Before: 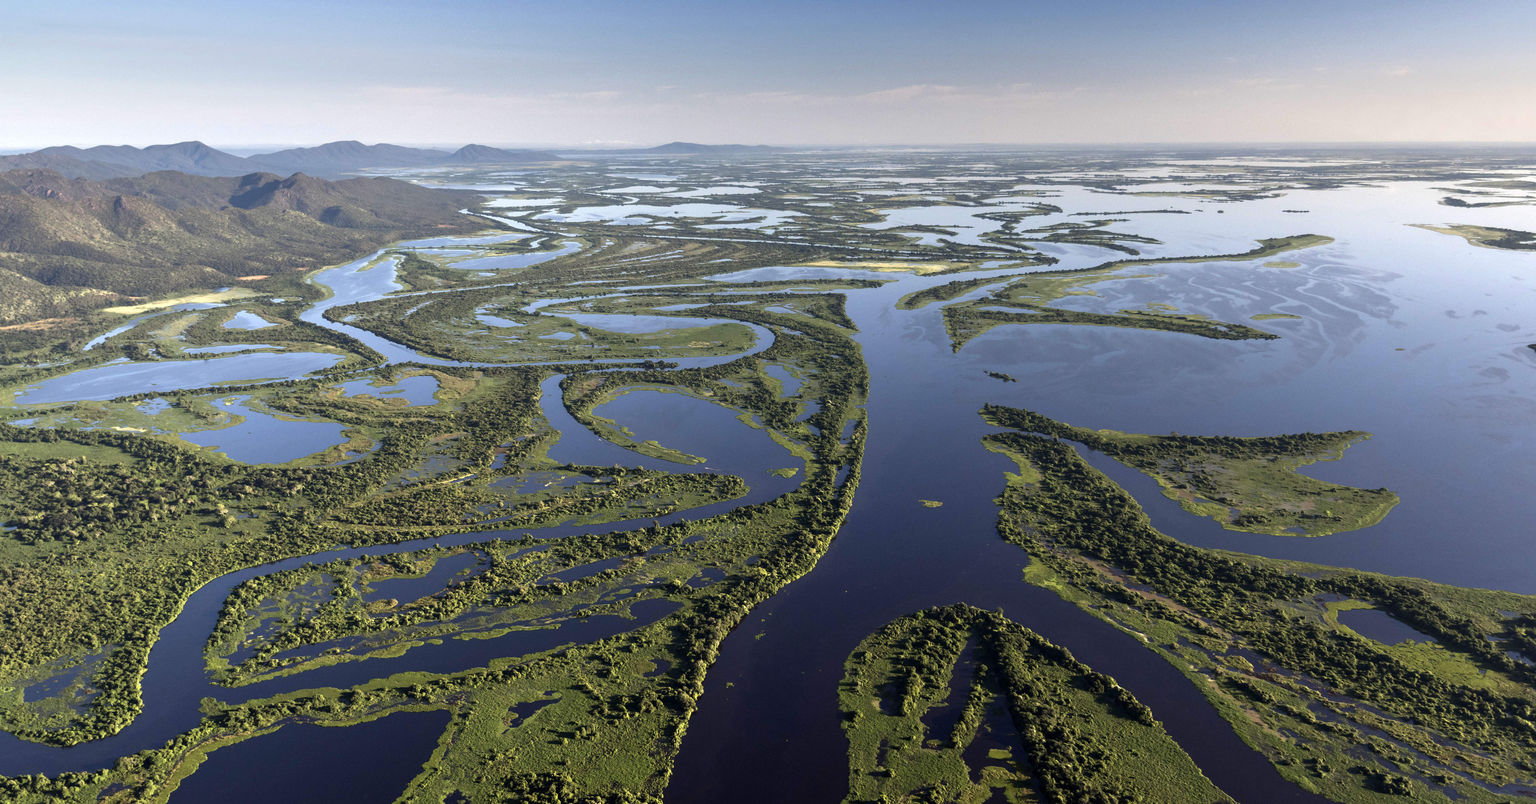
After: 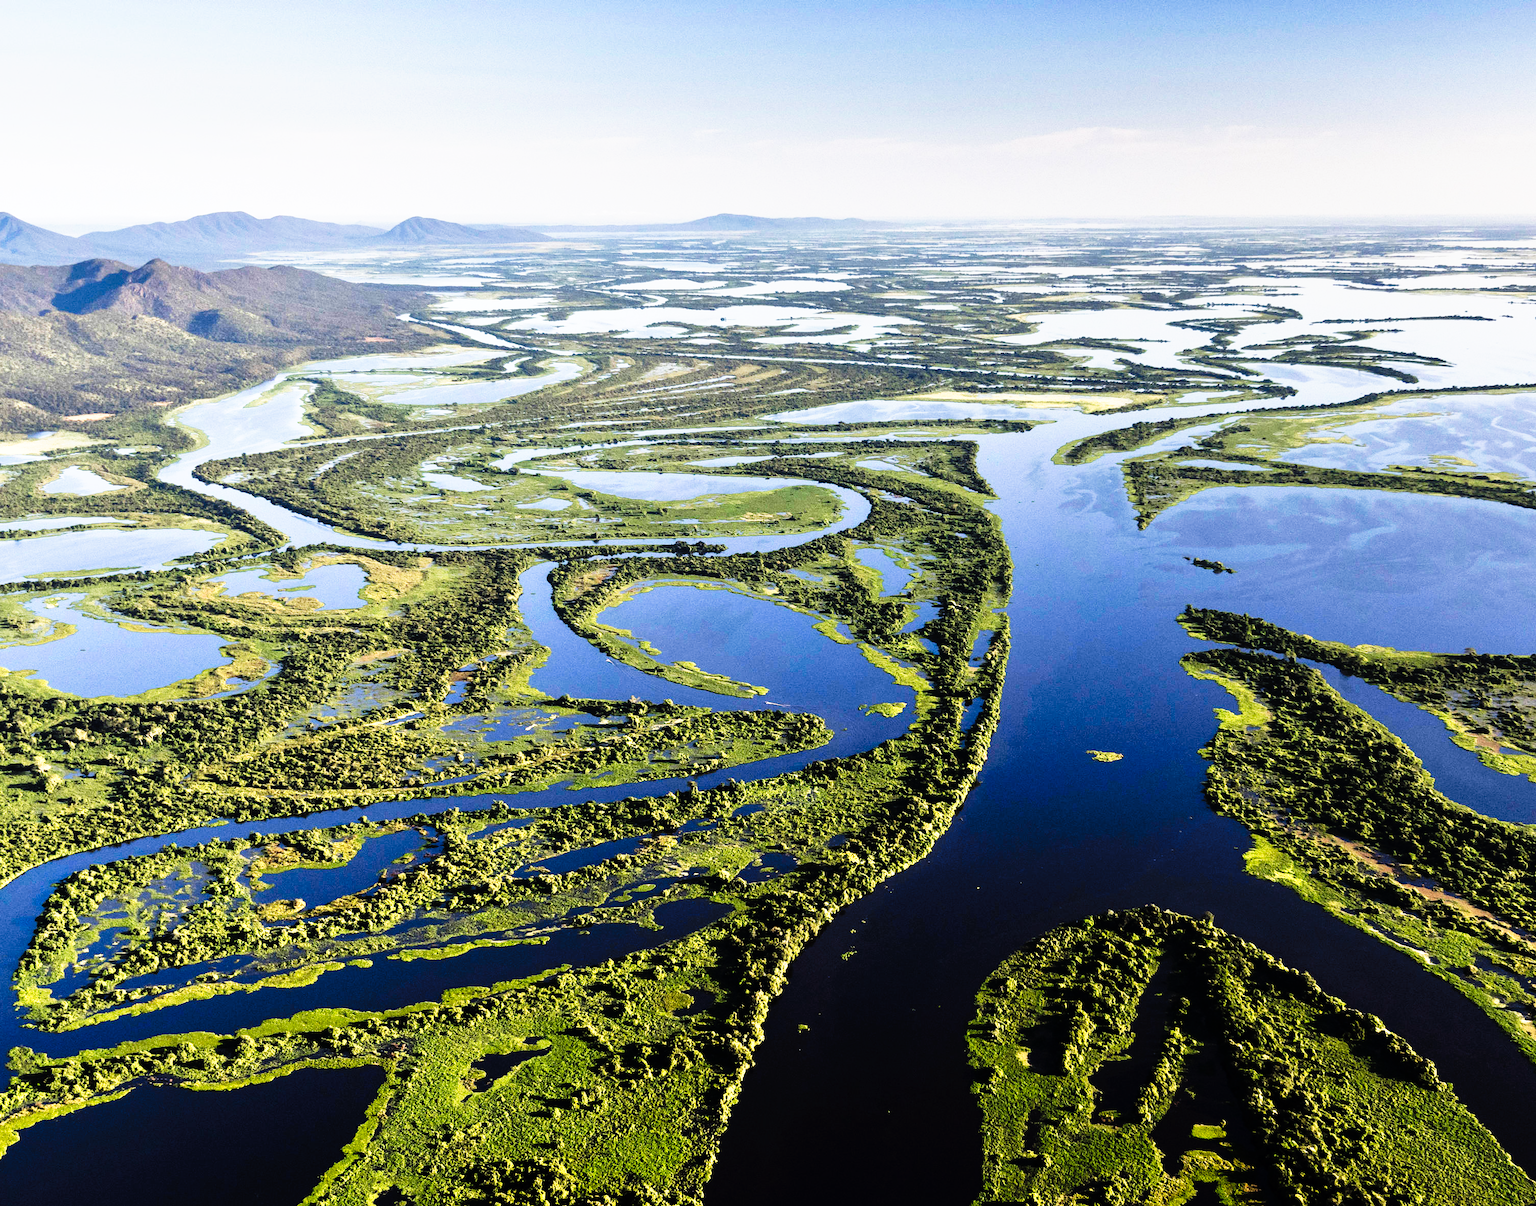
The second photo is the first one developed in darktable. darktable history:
tone curve: curves: ch0 [(0, 0) (0.003, 0.003) (0.011, 0.006) (0.025, 0.012) (0.044, 0.02) (0.069, 0.023) (0.1, 0.029) (0.136, 0.037) (0.177, 0.058) (0.224, 0.084) (0.277, 0.137) (0.335, 0.209) (0.399, 0.336) (0.468, 0.478) (0.543, 0.63) (0.623, 0.789) (0.709, 0.903) (0.801, 0.967) (0.898, 0.987) (1, 1)], preserve colors none
tone equalizer: -8 EV 0.001 EV, -7 EV -0.004 EV, -6 EV 0.009 EV, -5 EV 0.032 EV, -4 EV 0.276 EV, -3 EV 0.644 EV, -2 EV 0.584 EV, -1 EV 0.187 EV, +0 EV 0.024 EV
crop and rotate: left 12.673%, right 20.66%
rgb curve: curves: ch0 [(0, 0) (0.136, 0.078) (0.262, 0.245) (0.414, 0.42) (1, 1)], compensate middle gray true, preserve colors basic power
